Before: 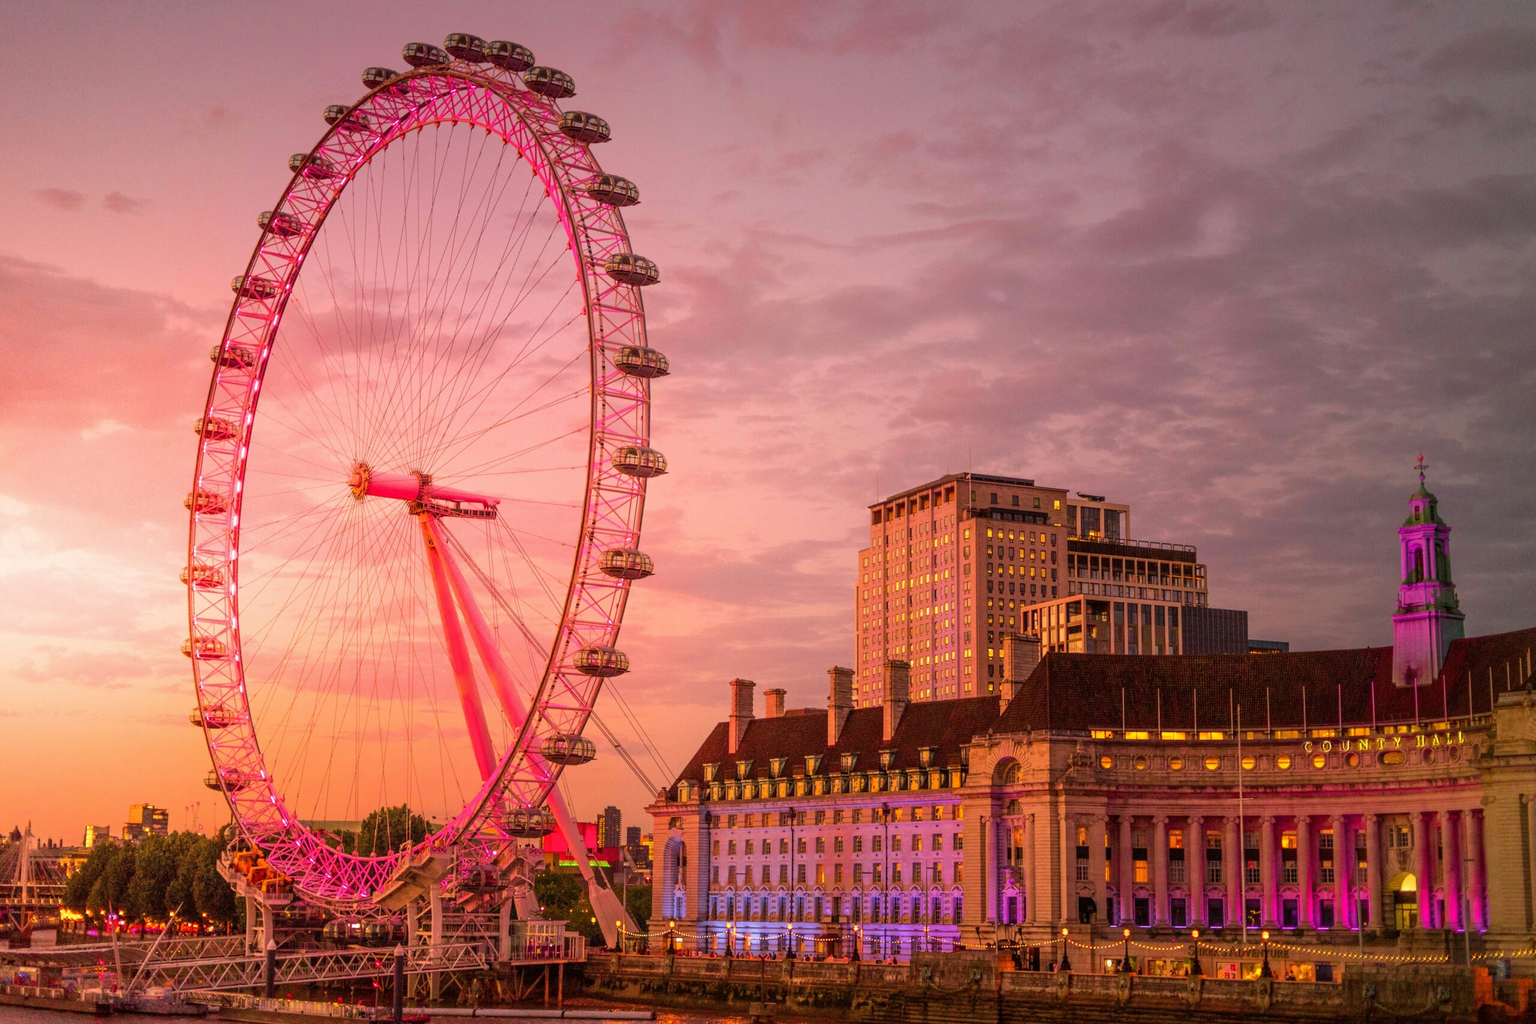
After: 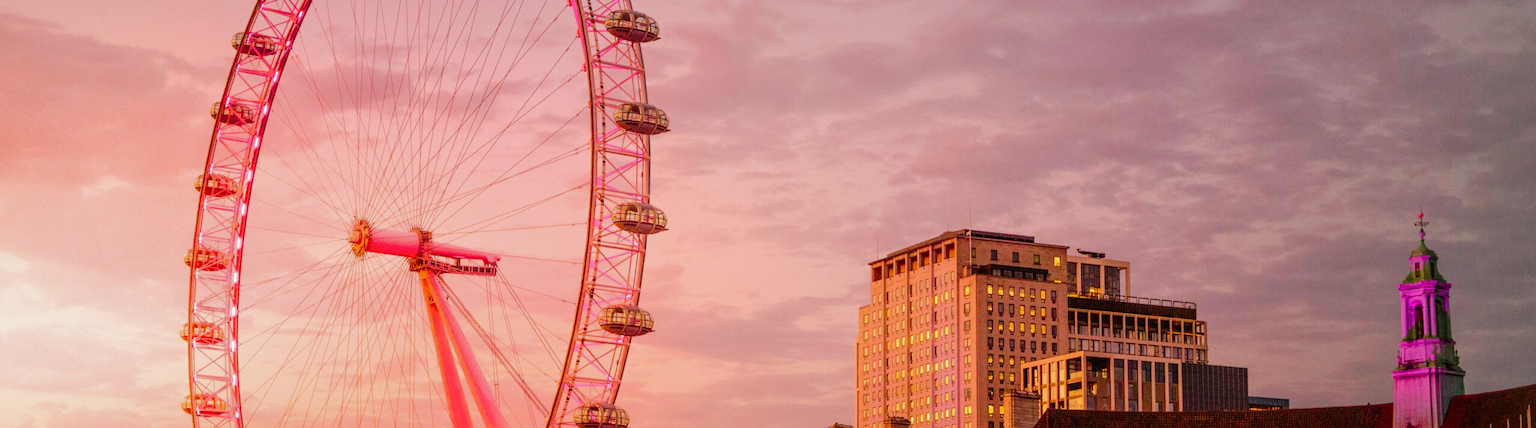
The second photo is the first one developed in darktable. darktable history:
shadows and highlights: shadows -20, white point adjustment -2, highlights -35
crop and rotate: top 23.84%, bottom 34.294%
tone curve: curves: ch0 [(0, 0) (0.003, 0.005) (0.011, 0.011) (0.025, 0.022) (0.044, 0.038) (0.069, 0.062) (0.1, 0.091) (0.136, 0.128) (0.177, 0.183) (0.224, 0.246) (0.277, 0.325) (0.335, 0.403) (0.399, 0.473) (0.468, 0.557) (0.543, 0.638) (0.623, 0.709) (0.709, 0.782) (0.801, 0.847) (0.898, 0.923) (1, 1)], preserve colors none
